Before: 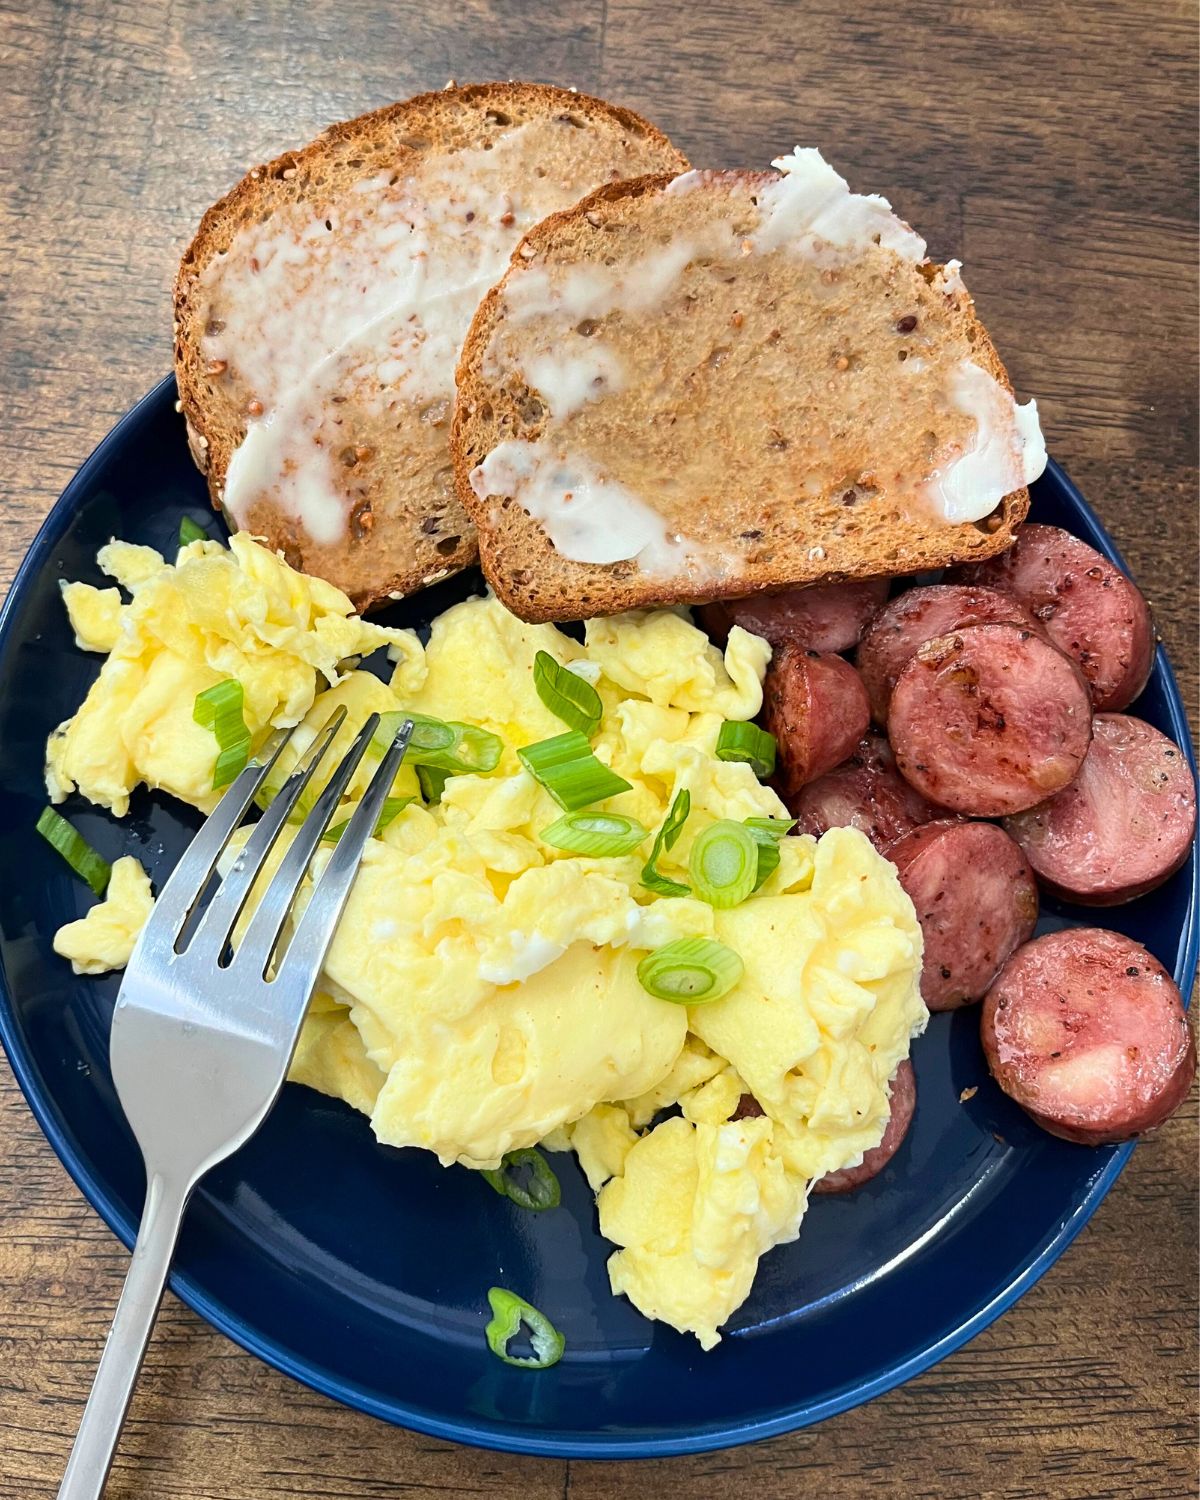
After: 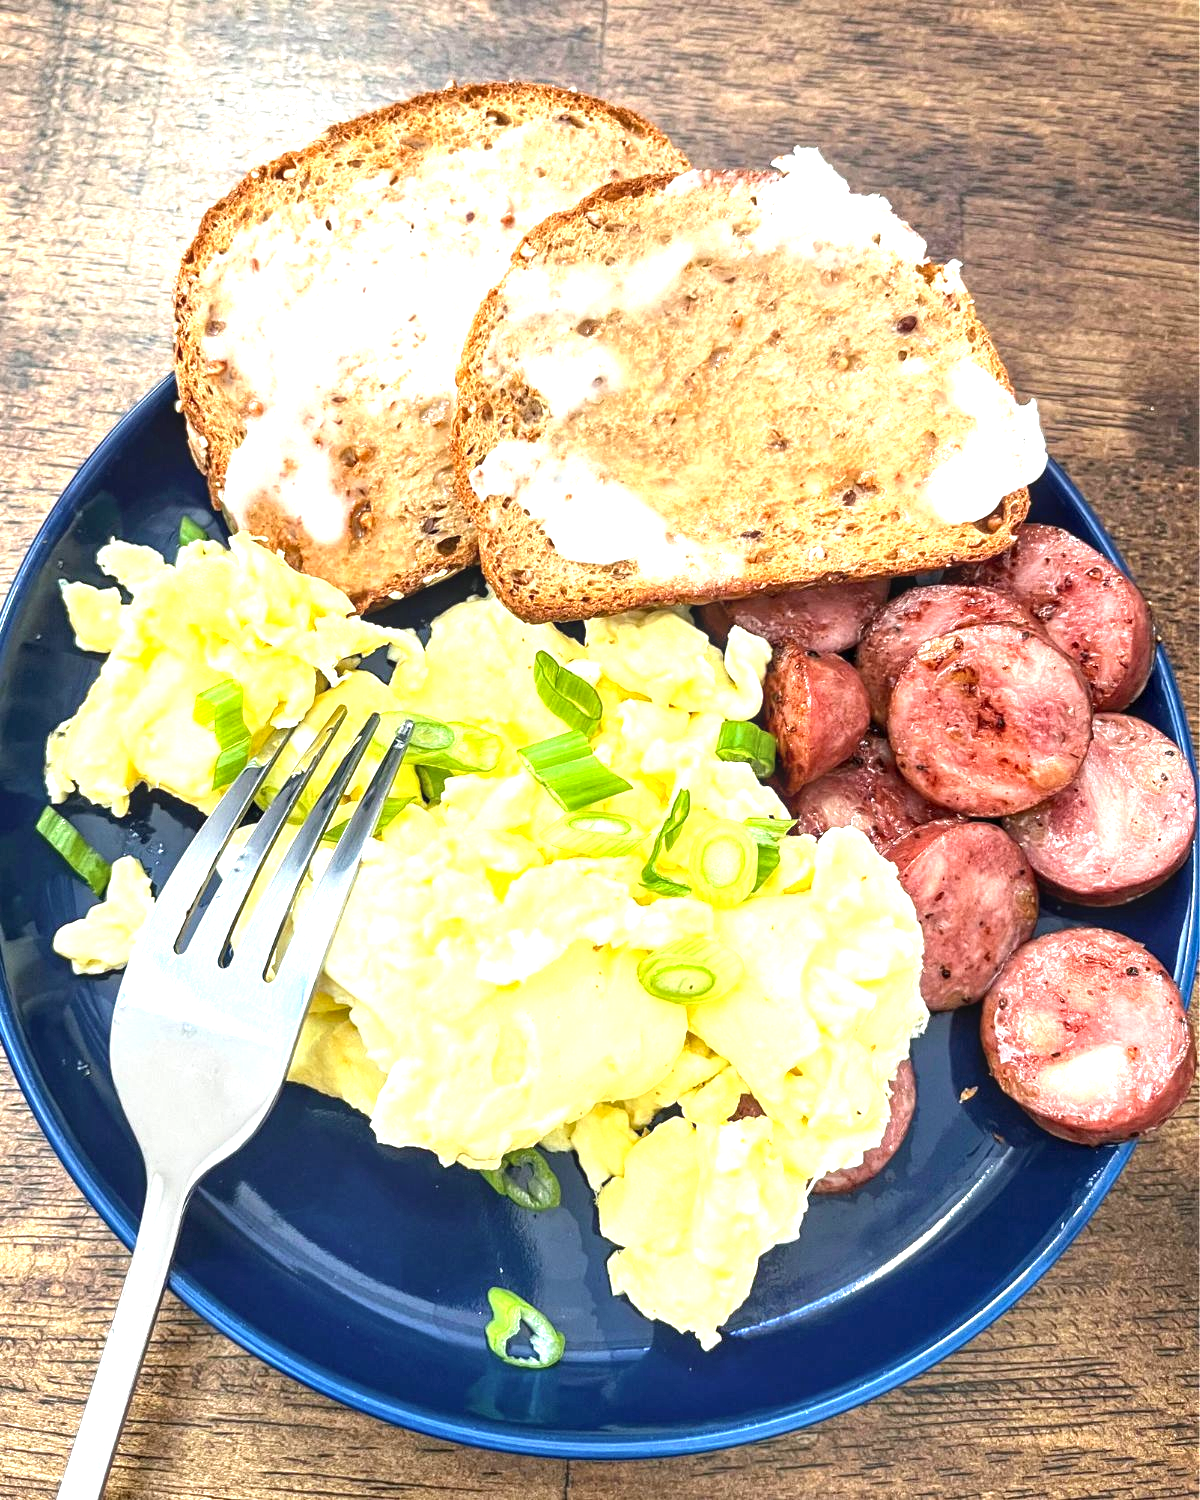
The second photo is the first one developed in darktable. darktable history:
exposure: exposure 1.2 EV, compensate highlight preservation false
local contrast: on, module defaults
